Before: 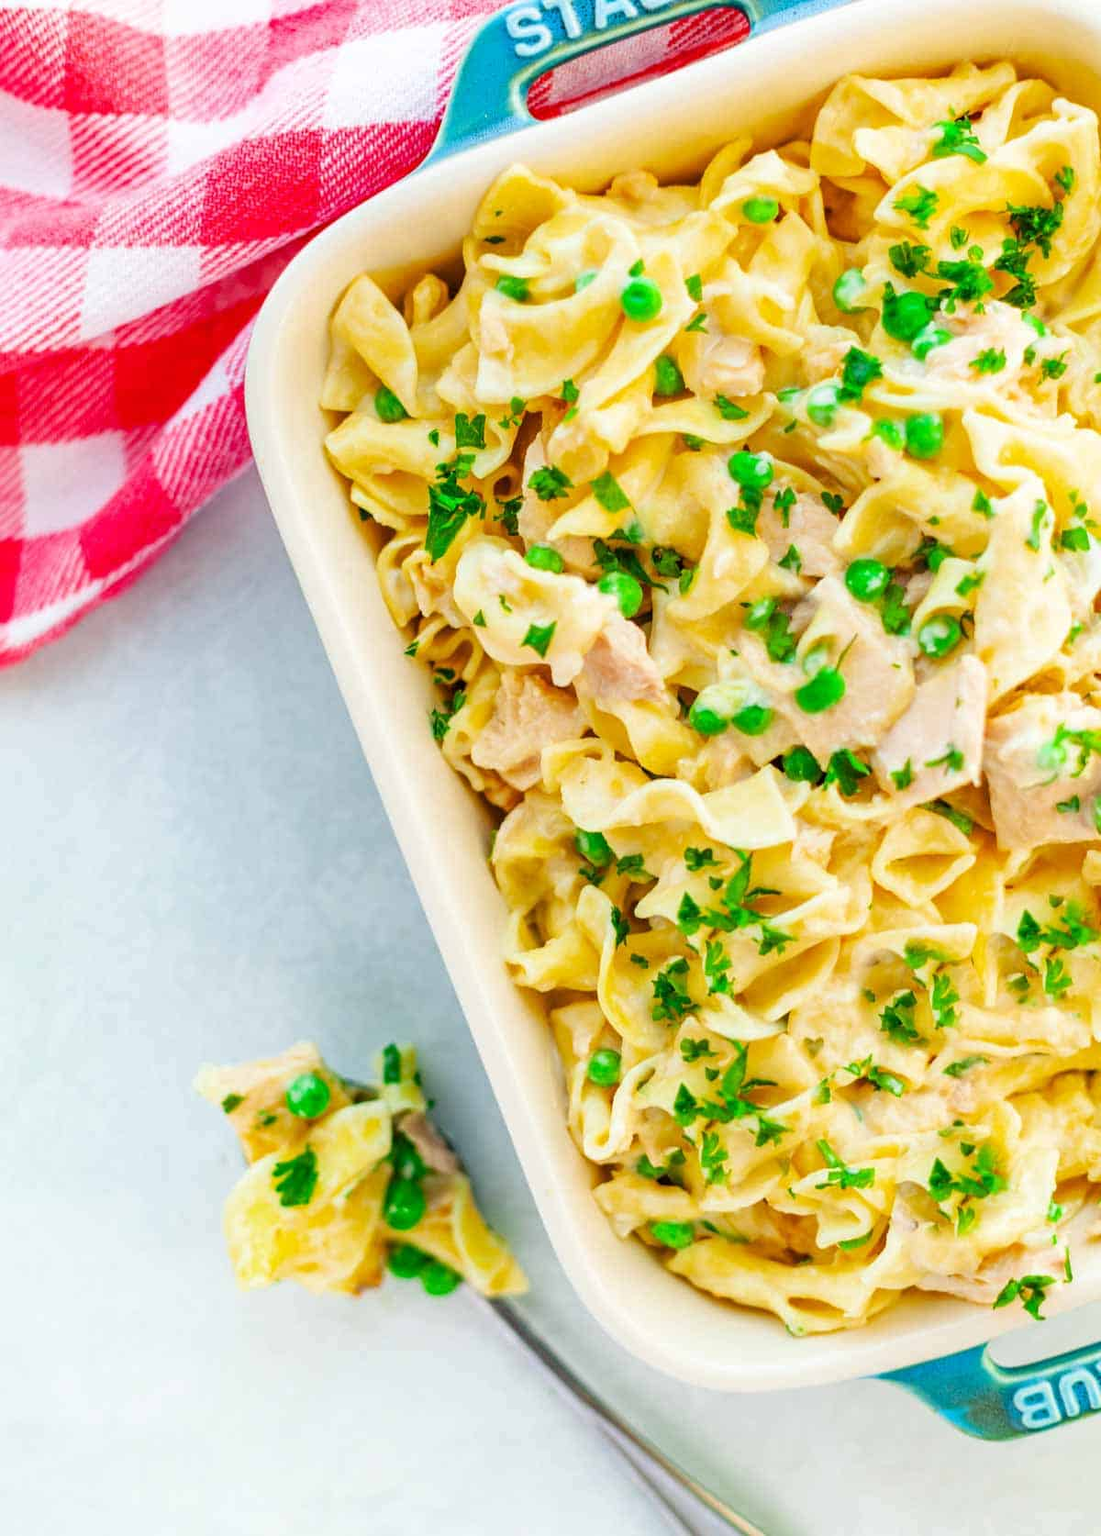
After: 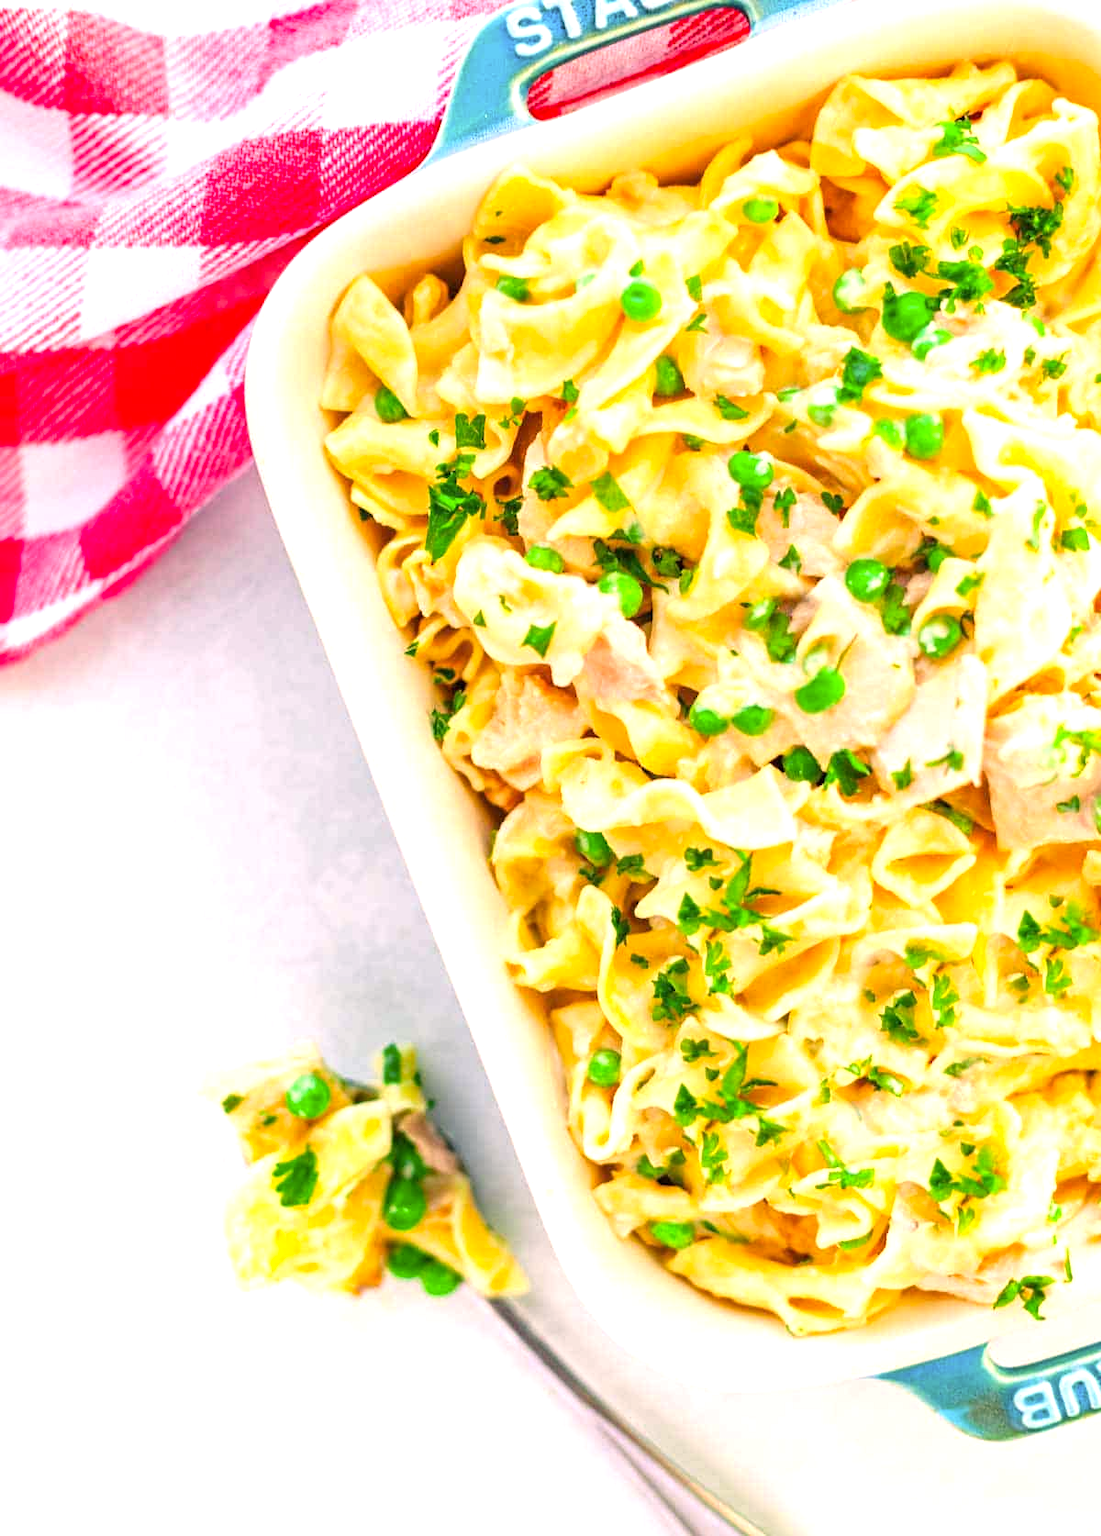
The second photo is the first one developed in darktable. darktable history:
color correction: highlights a* 12.5, highlights b* 5.53
exposure: exposure 0.604 EV, compensate highlight preservation false
